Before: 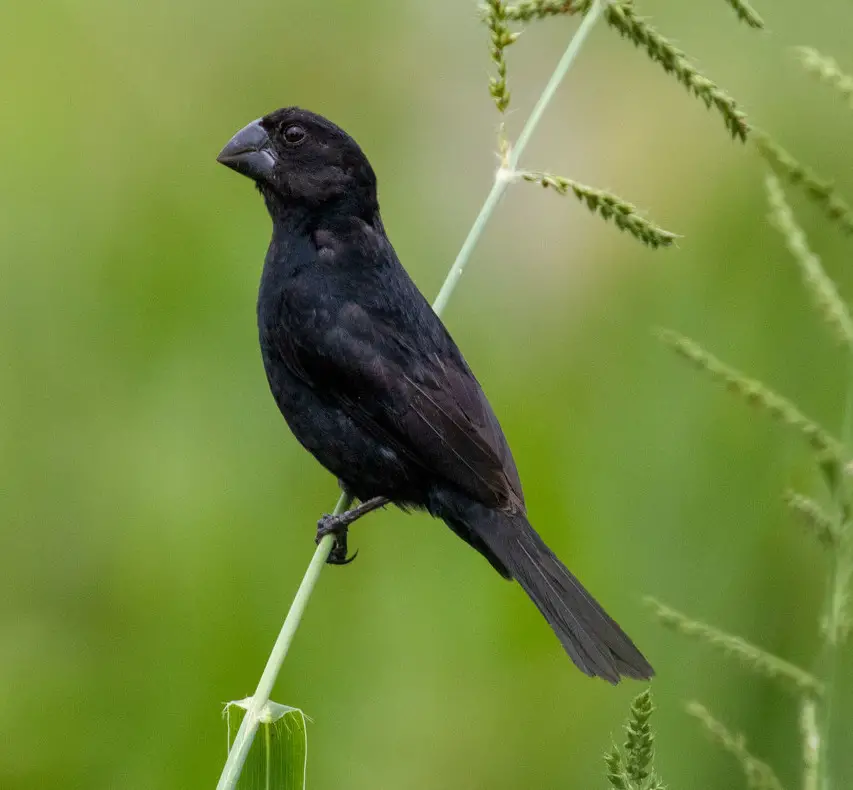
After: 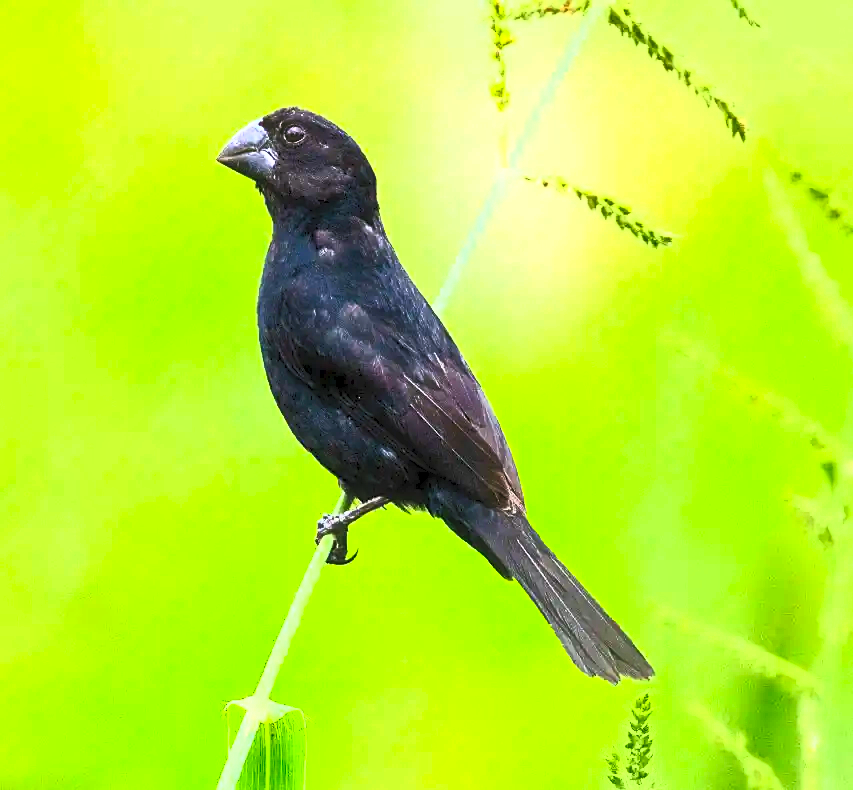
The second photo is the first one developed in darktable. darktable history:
haze removal: strength -0.09, adaptive false
contrast brightness saturation: contrast 1, brightness 1, saturation 1
sharpen: on, module defaults
exposure: black level correction 0.001, exposure 0.5 EV, compensate exposure bias true, compensate highlight preservation false
tone equalizer: on, module defaults
